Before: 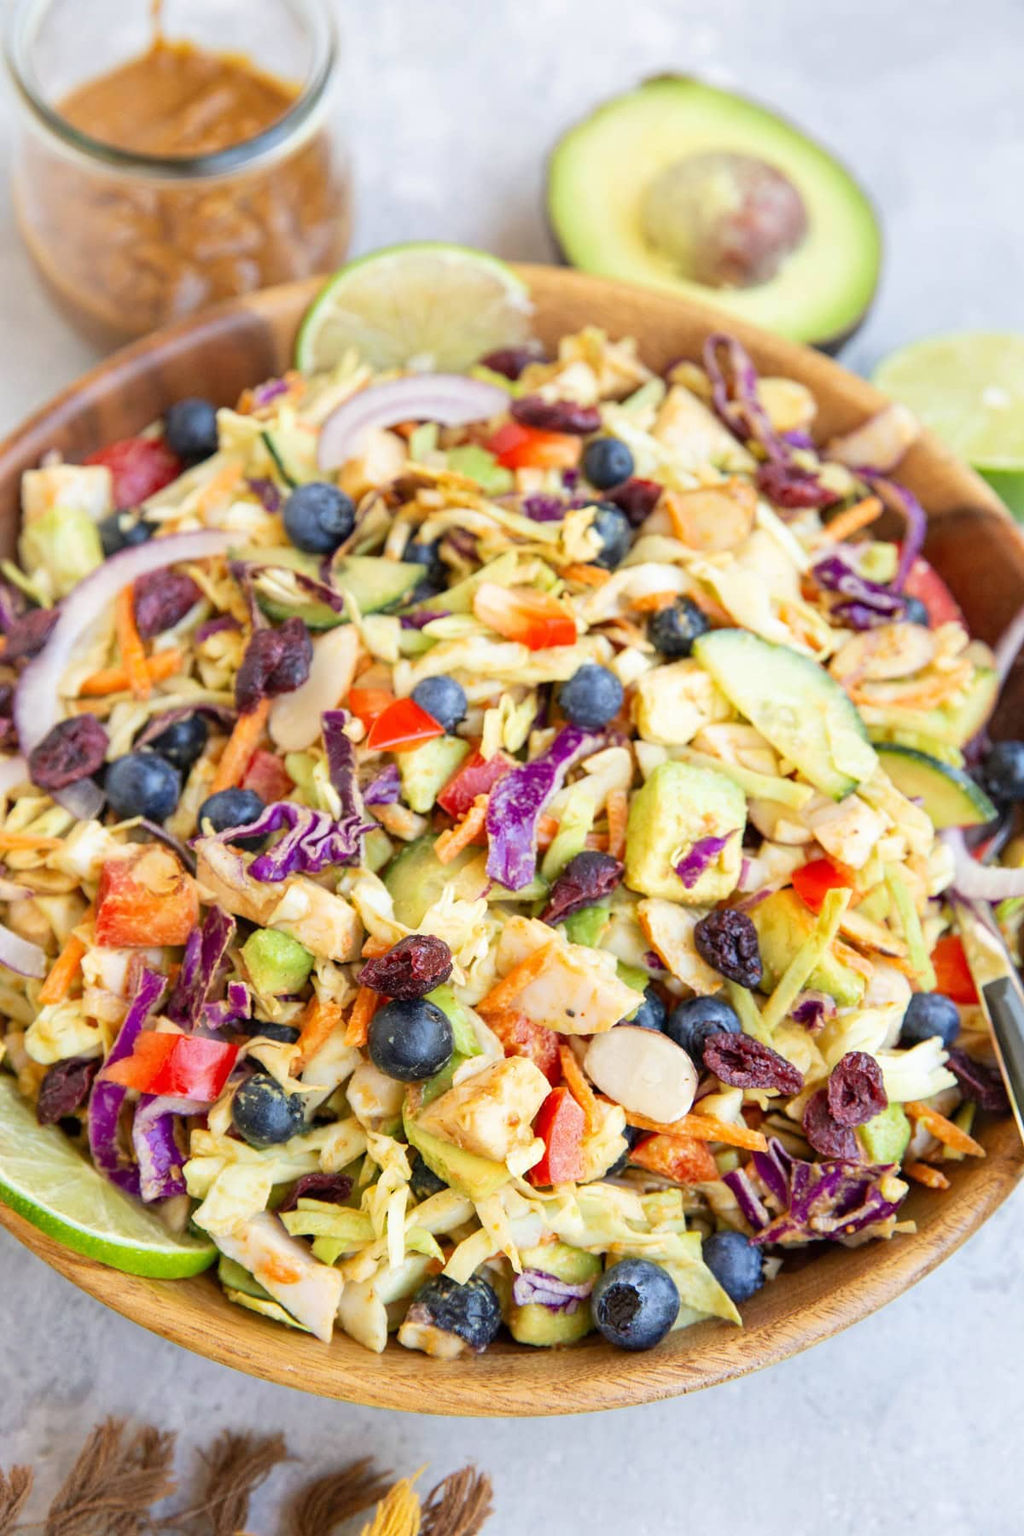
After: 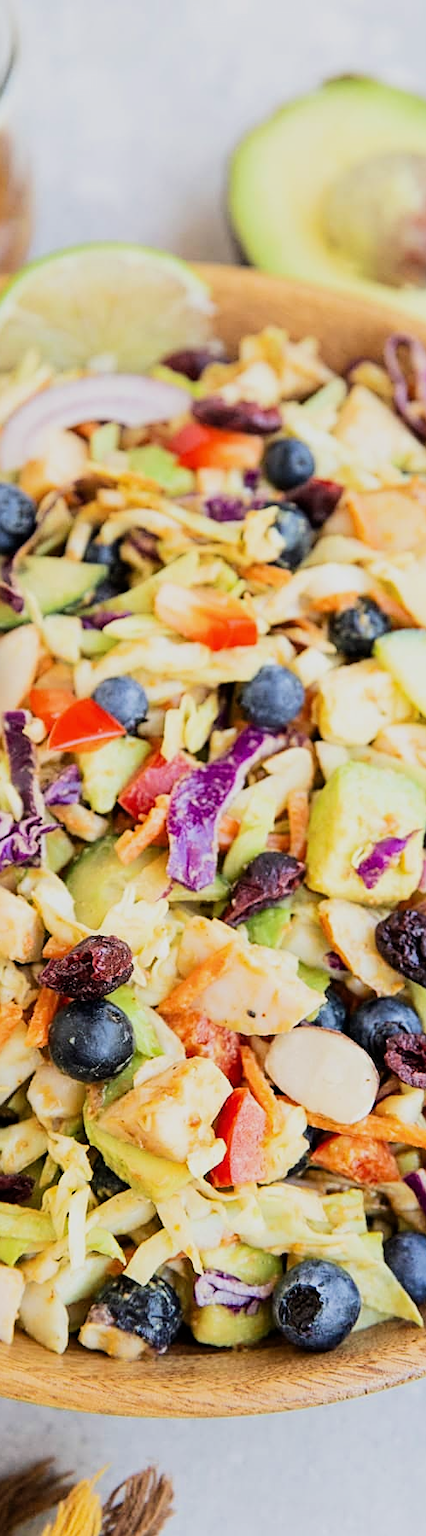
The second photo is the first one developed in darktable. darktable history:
exposure: compensate highlight preservation false
crop: left 31.229%, right 27.105%
sharpen: on, module defaults
filmic rgb: black relative exposure -7.5 EV, white relative exposure 5 EV, hardness 3.31, contrast 1.3, contrast in shadows safe
